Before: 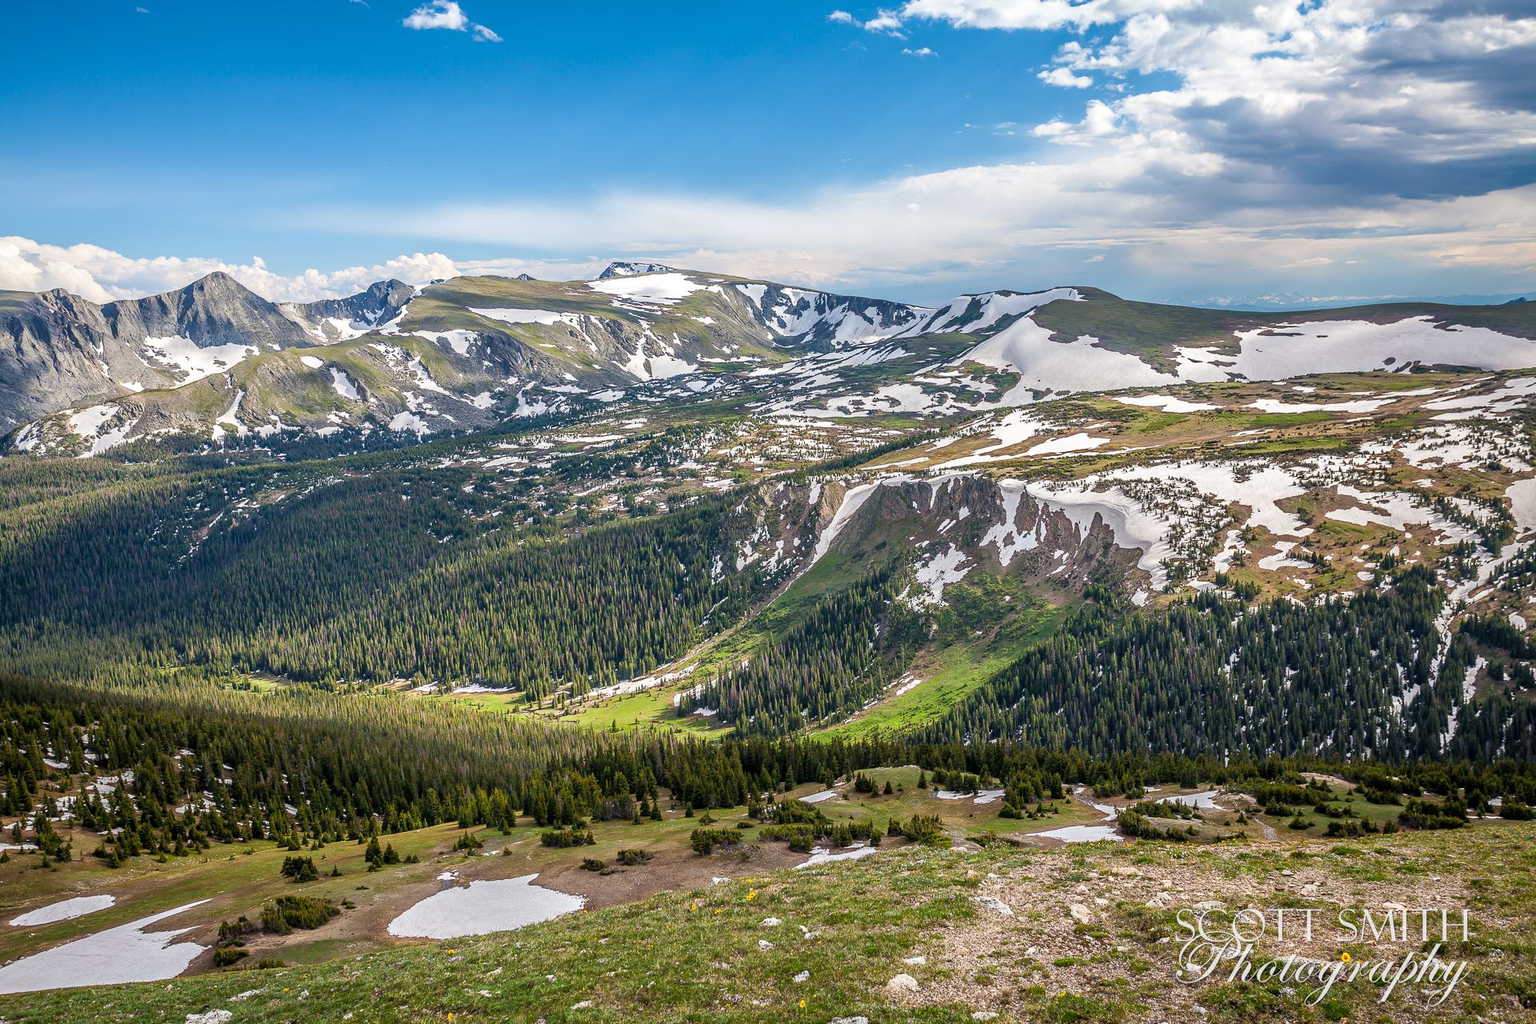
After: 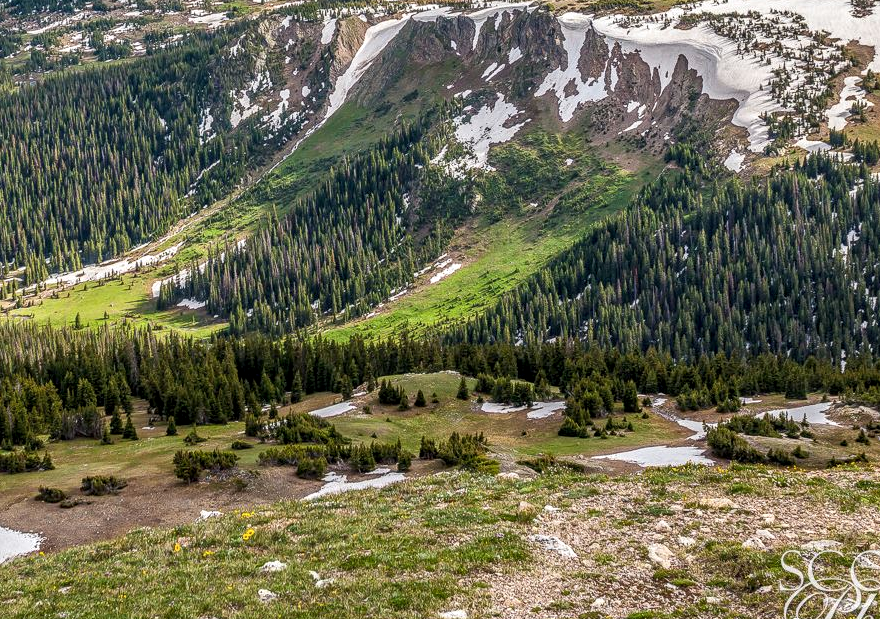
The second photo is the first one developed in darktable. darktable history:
crop: left 35.976%, top 45.819%, right 18.162%, bottom 5.807%
local contrast: on, module defaults
